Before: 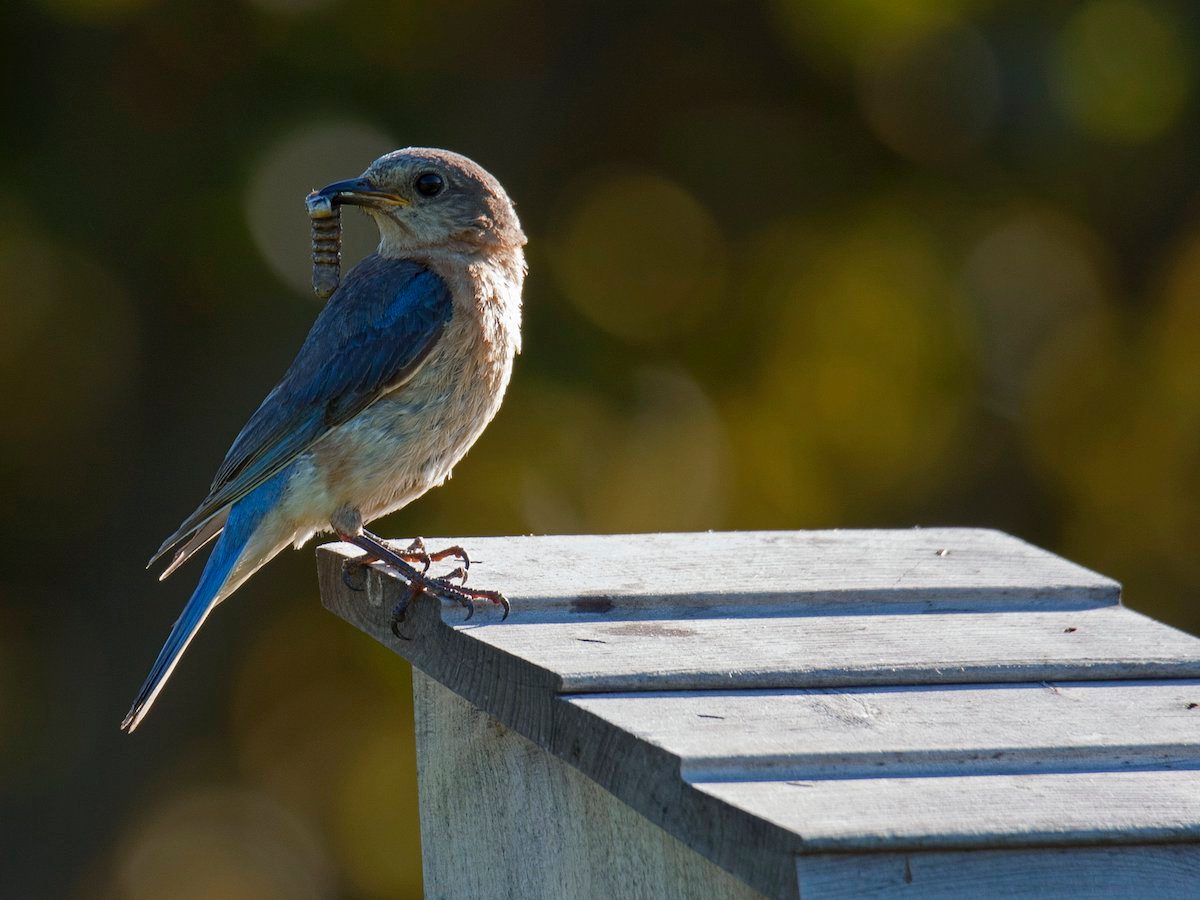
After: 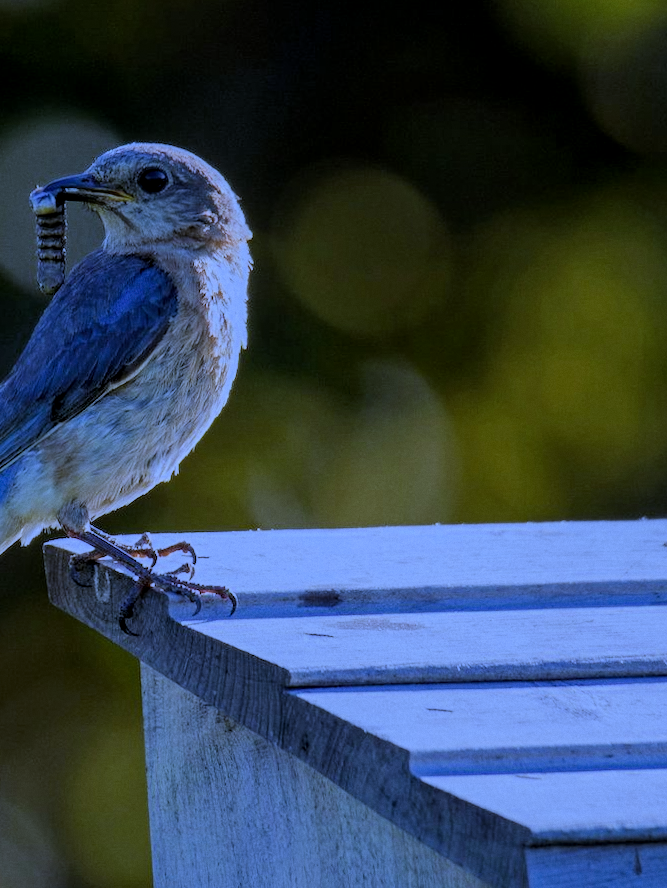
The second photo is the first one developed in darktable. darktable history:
white balance: red 0.766, blue 1.537
grain: coarseness 0.09 ISO, strength 10%
crop and rotate: left 22.516%, right 21.234%
local contrast: on, module defaults
rotate and perspective: rotation -0.45°, automatic cropping original format, crop left 0.008, crop right 0.992, crop top 0.012, crop bottom 0.988
filmic rgb: black relative exposure -7.15 EV, white relative exposure 5.36 EV, hardness 3.02, color science v6 (2022)
